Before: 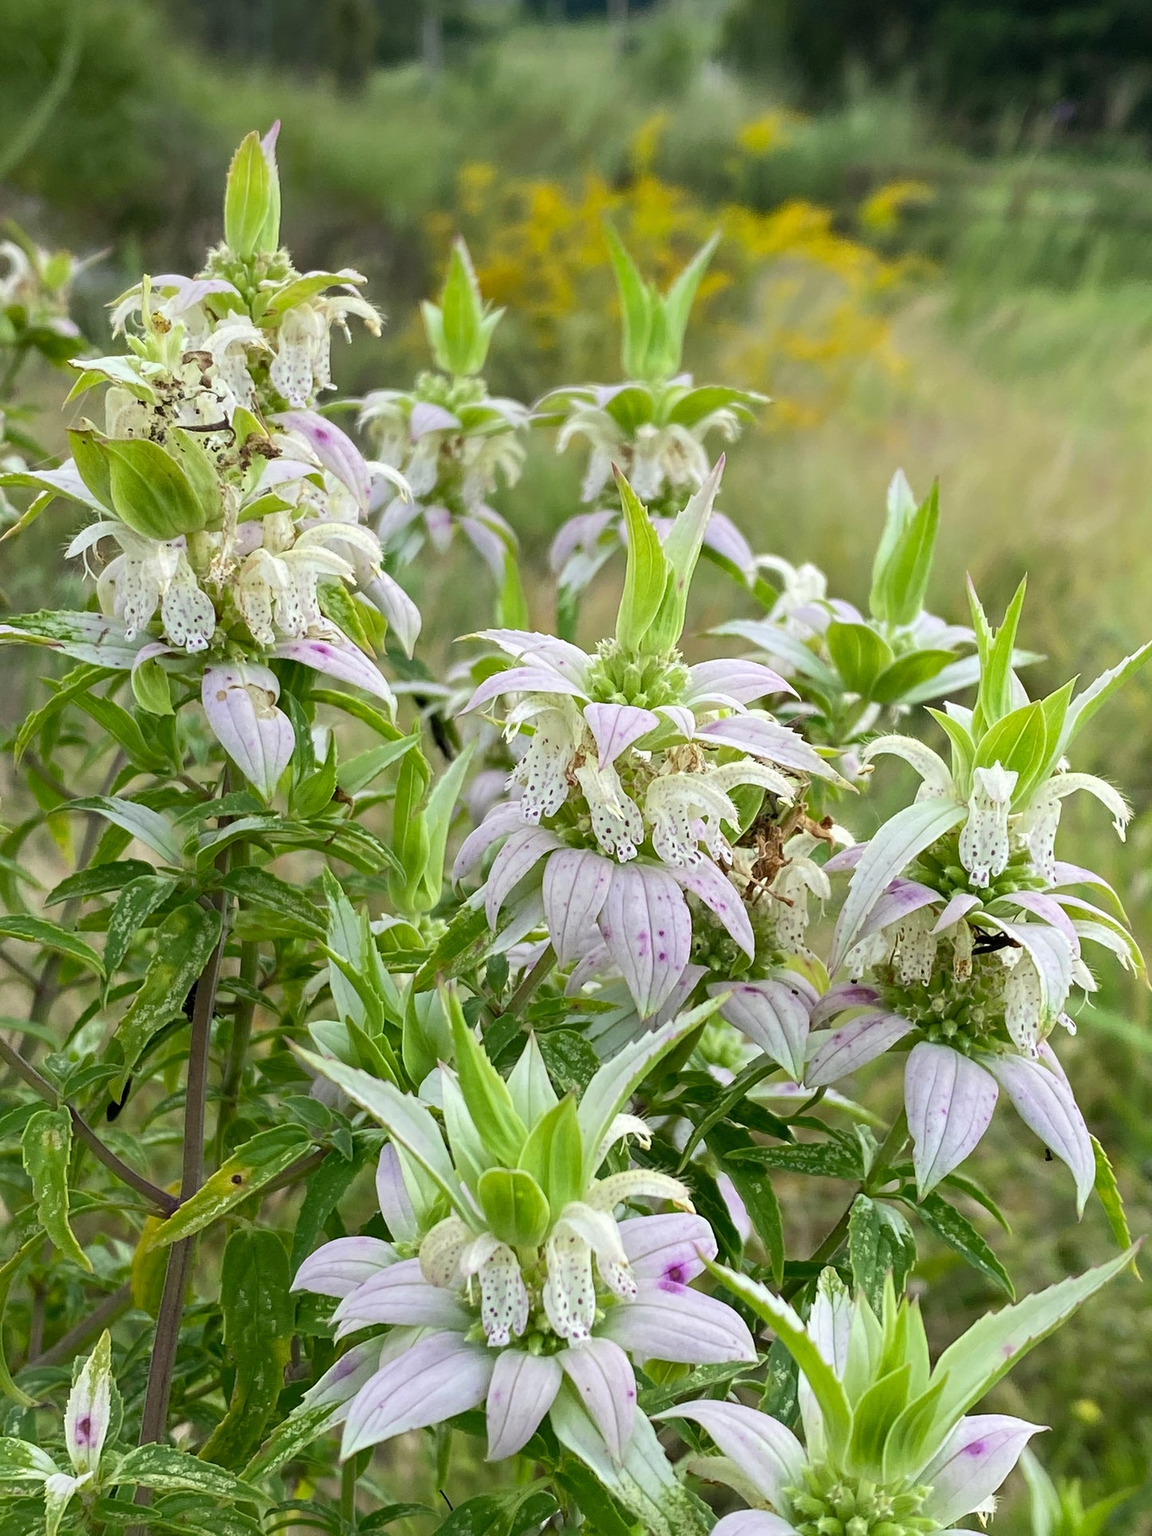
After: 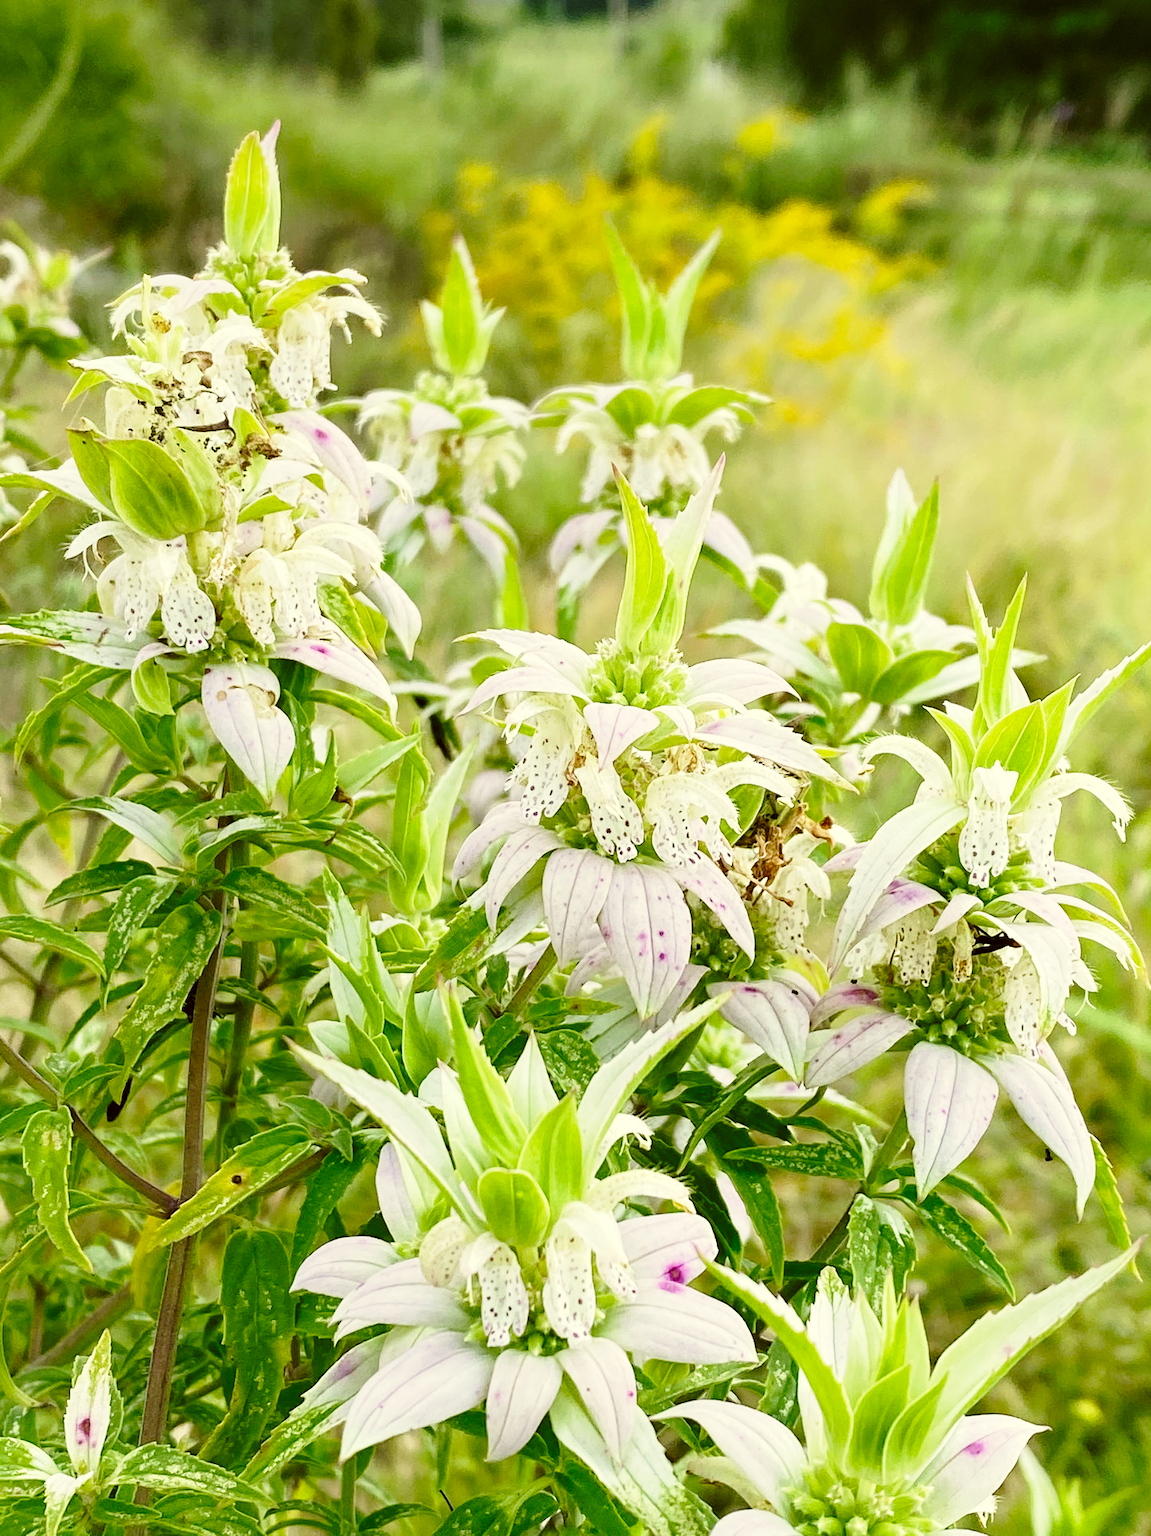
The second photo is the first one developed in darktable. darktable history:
color correction: highlights a* -1.57, highlights b* 10.63, shadows a* 0.76, shadows b* 18.6
base curve: curves: ch0 [(0, 0) (0.028, 0.03) (0.121, 0.232) (0.46, 0.748) (0.859, 0.968) (1, 1)], preserve colors none
